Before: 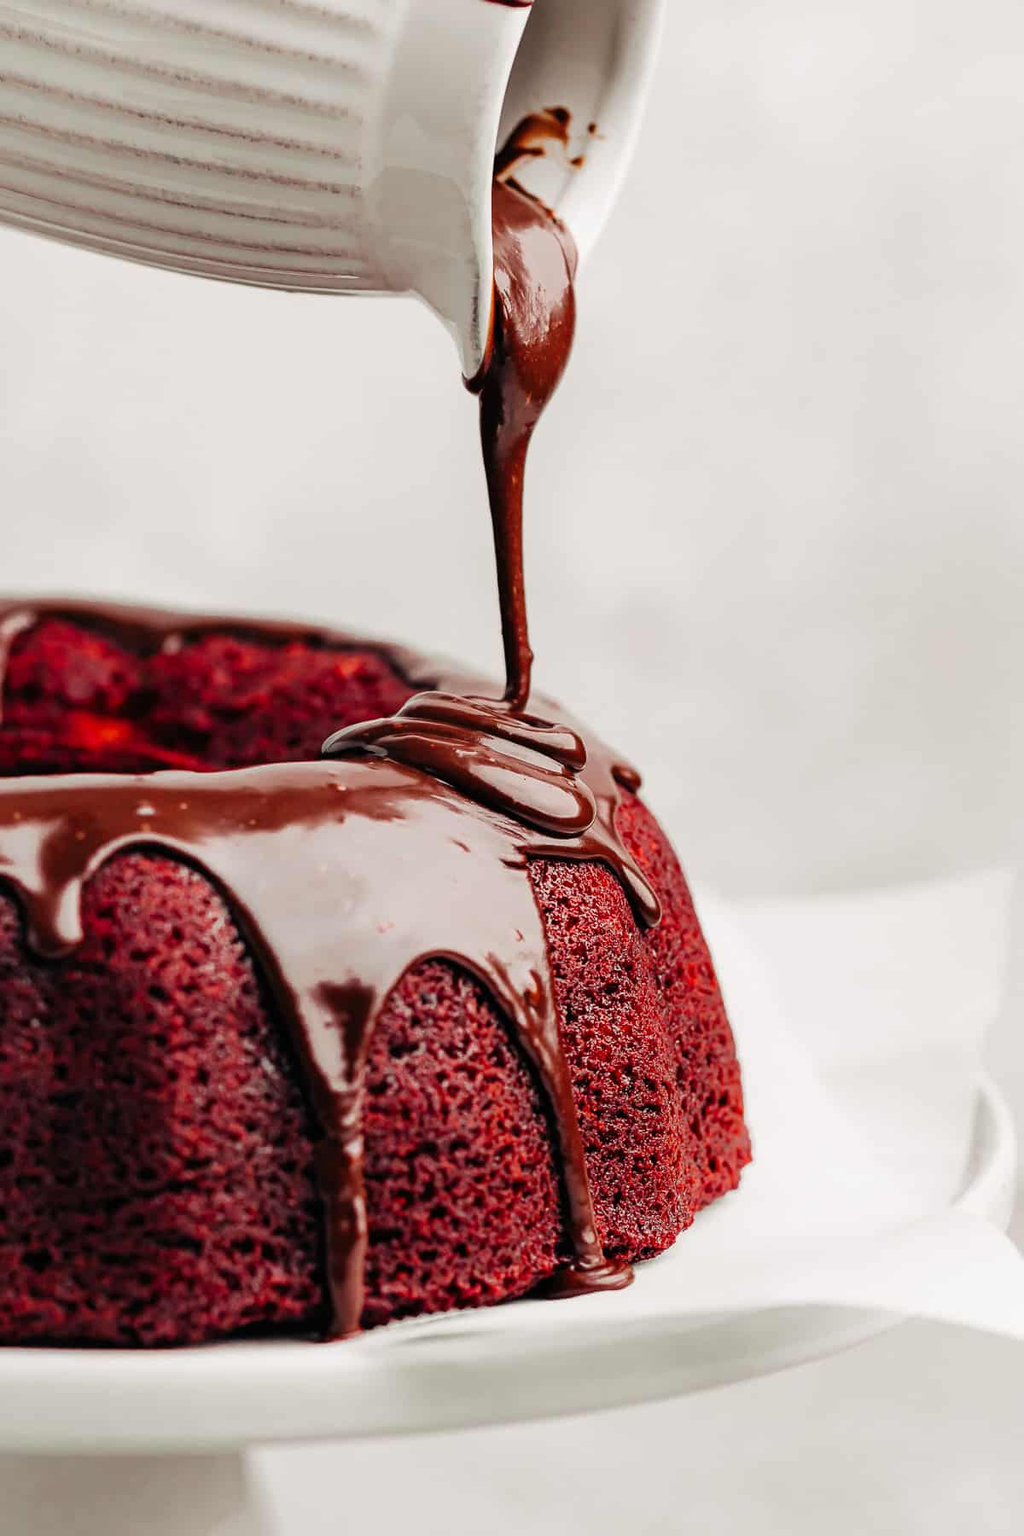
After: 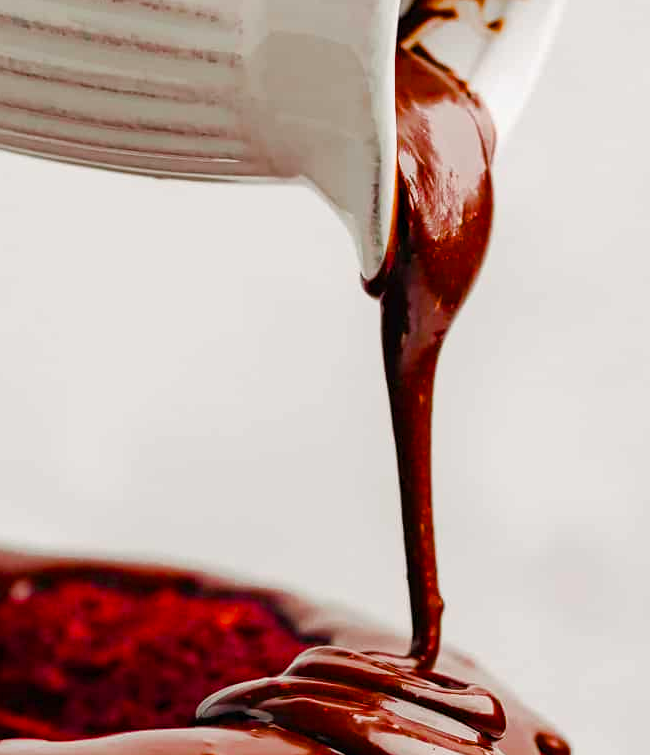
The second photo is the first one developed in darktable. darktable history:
color balance rgb: perceptual saturation grading › global saturation 53.704%, perceptual saturation grading › highlights -50.062%, perceptual saturation grading › mid-tones 40.676%, perceptual saturation grading › shadows 30.037%
crop: left 15.087%, top 9.164%, right 30.678%, bottom 48.846%
